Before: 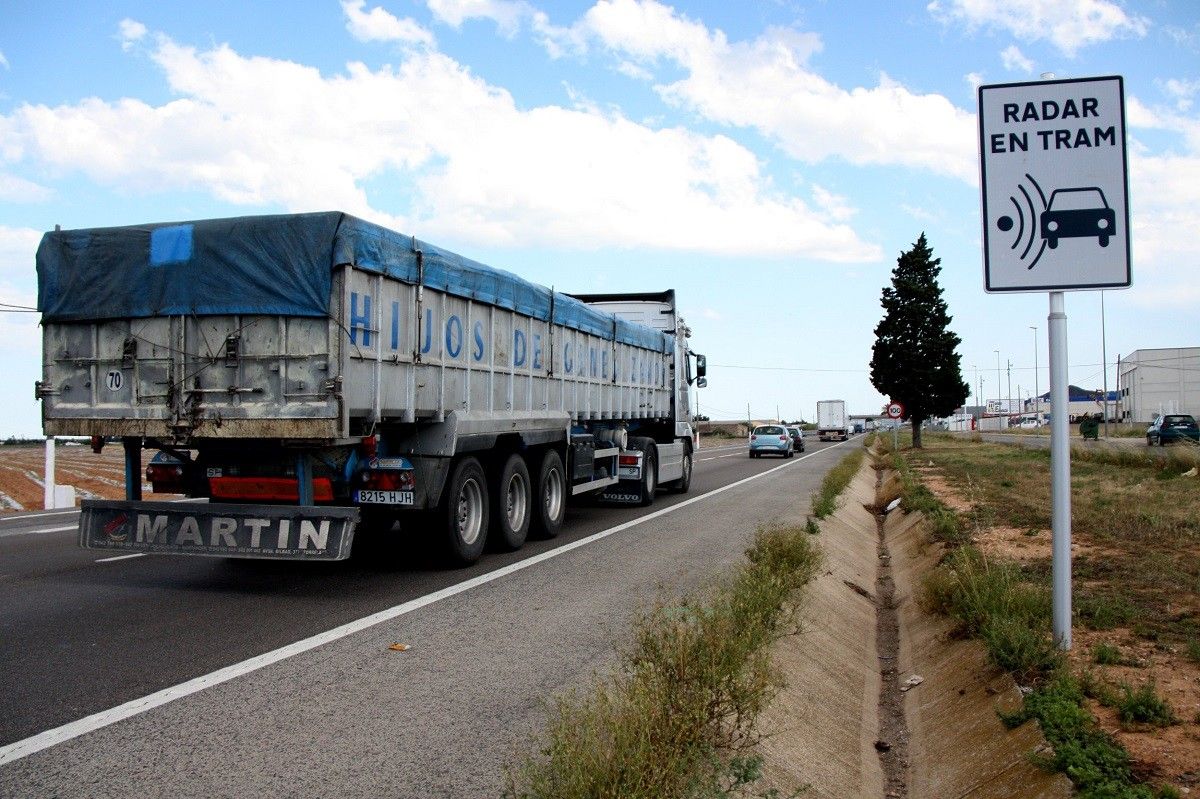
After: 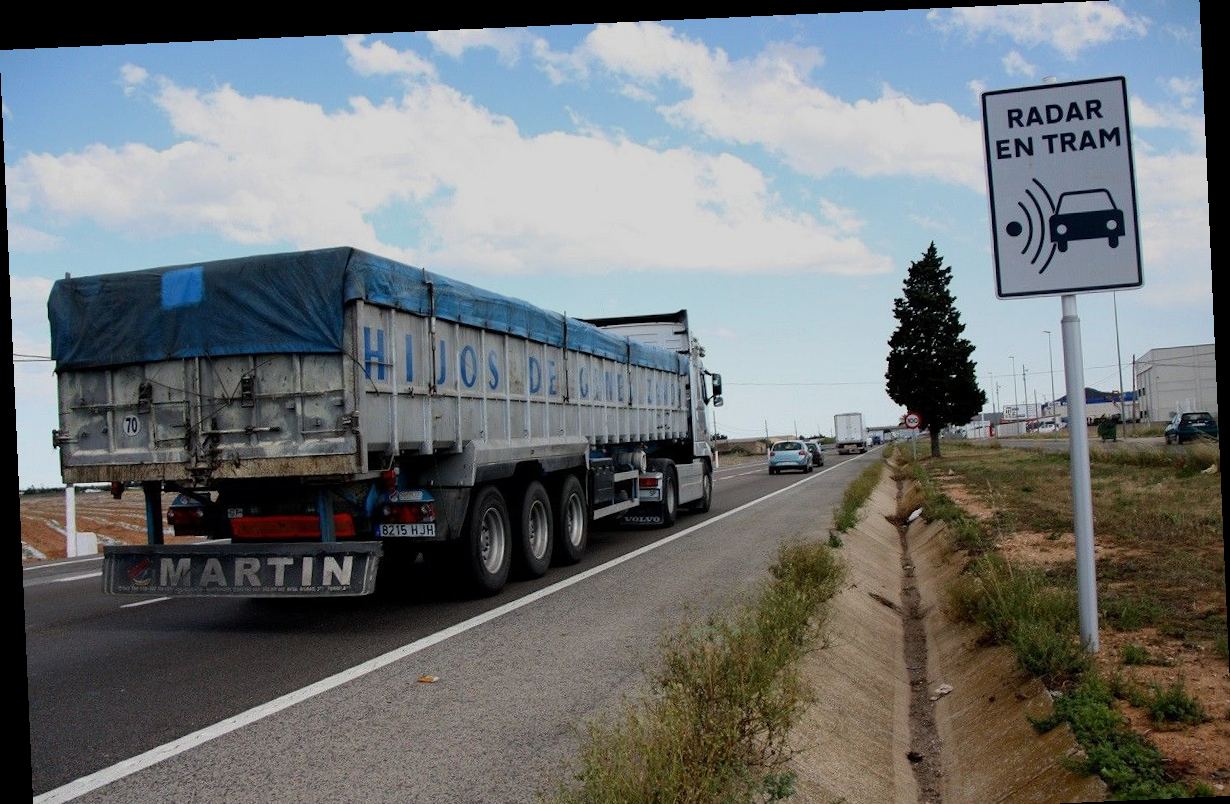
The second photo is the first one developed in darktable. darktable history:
graduated density: rotation 5.63°, offset 76.9
crop: top 0.448%, right 0.264%, bottom 5.045%
rotate and perspective: rotation -2.56°, automatic cropping off
